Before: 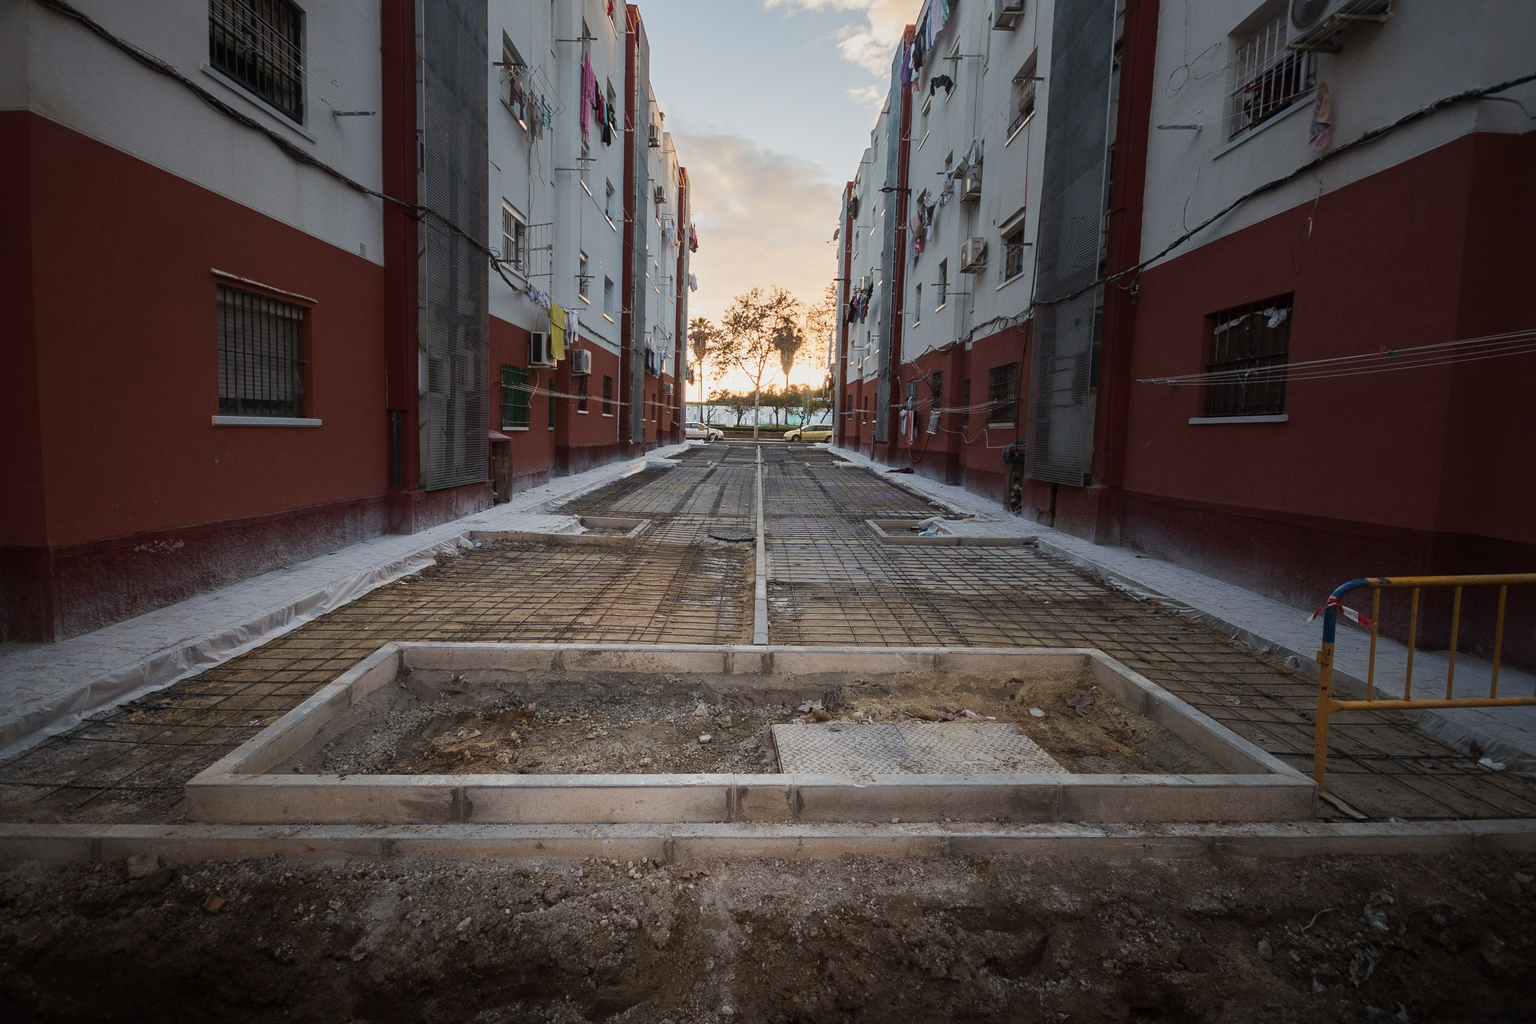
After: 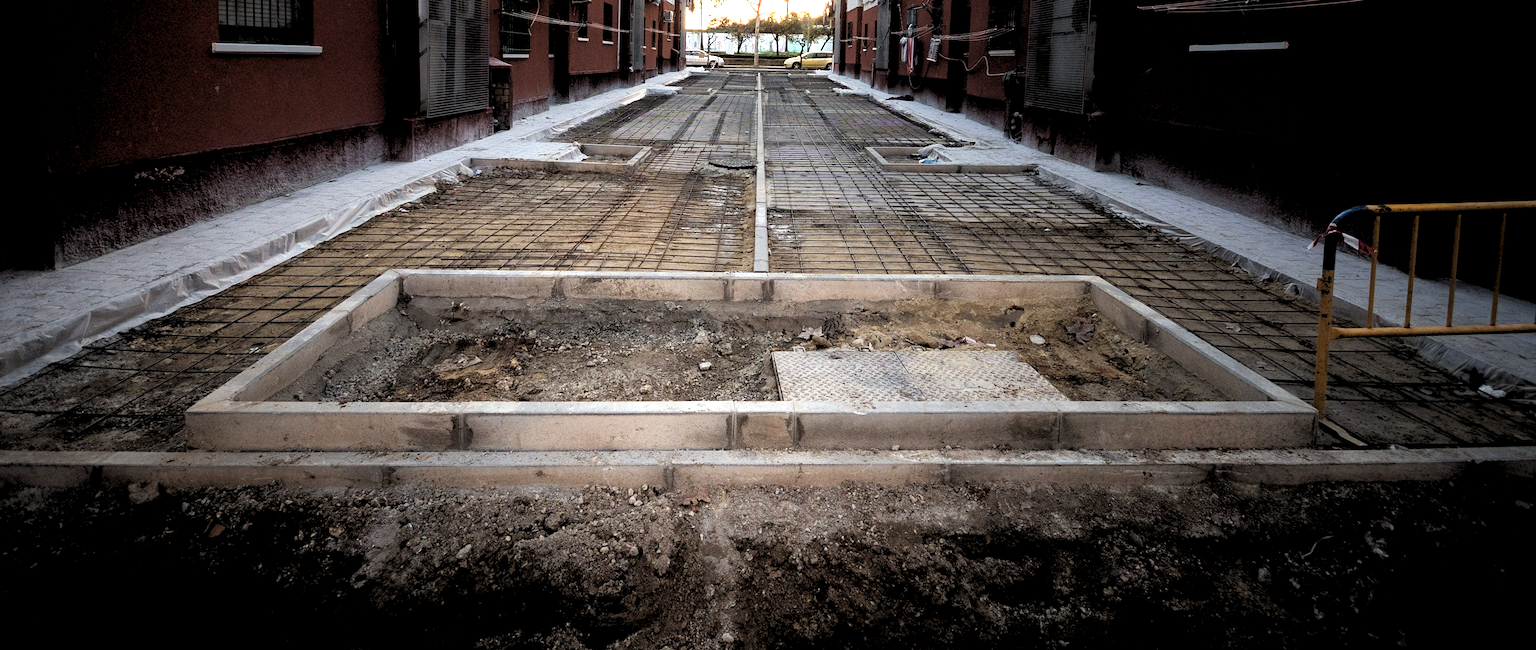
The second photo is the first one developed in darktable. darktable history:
crop and rotate: top 36.435%
exposure: exposure 0.785 EV, compensate highlight preservation false
rgb levels: levels [[0.034, 0.472, 0.904], [0, 0.5, 1], [0, 0.5, 1]]
